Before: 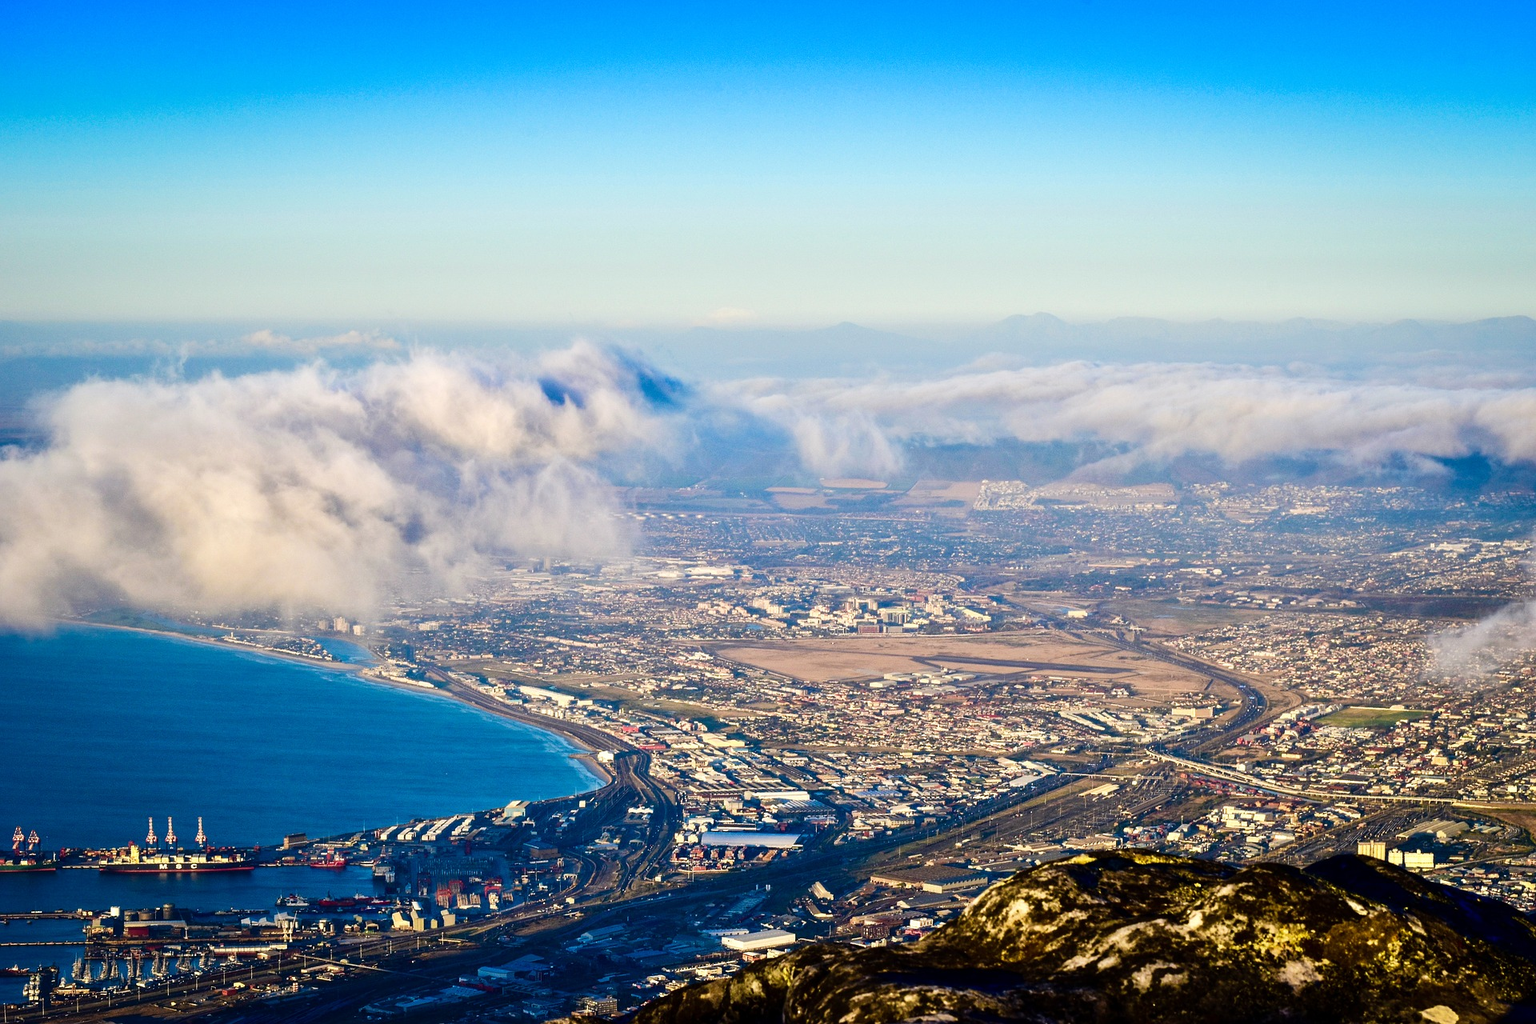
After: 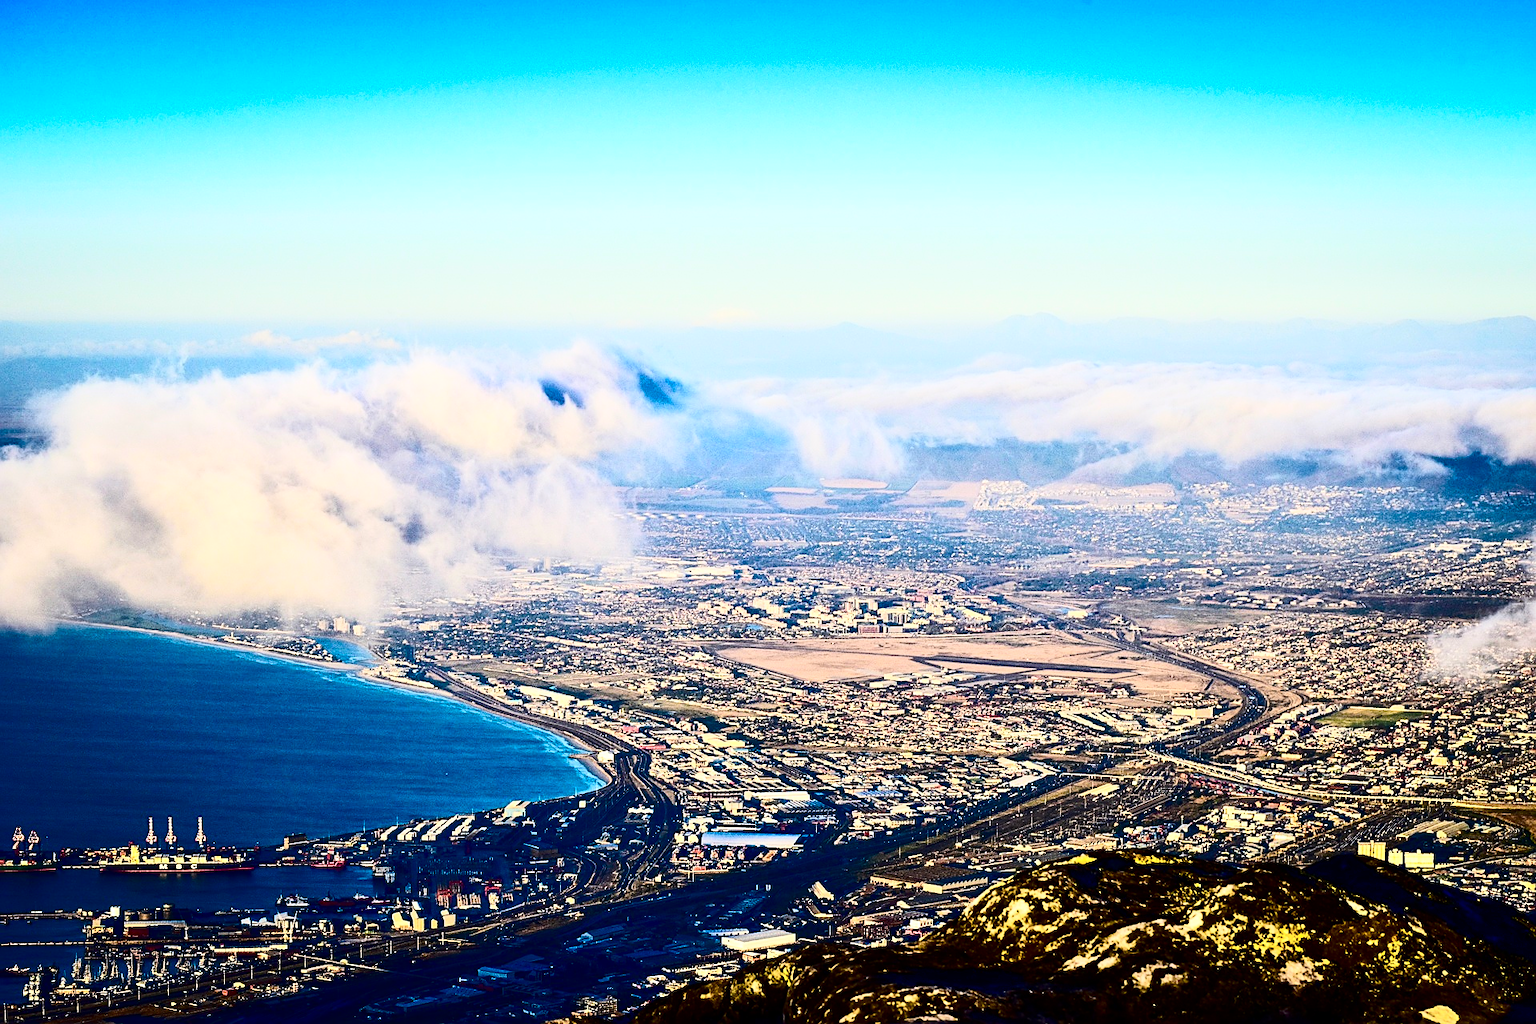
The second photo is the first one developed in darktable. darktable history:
sharpen: on, module defaults
color balance rgb: power › luminance 3.284%, power › hue 230.85°, linear chroma grading › shadows 9.409%, linear chroma grading › highlights 11.065%, linear chroma grading › global chroma 15.497%, linear chroma grading › mid-tones 14.898%, perceptual saturation grading › global saturation 0.641%
contrast brightness saturation: contrast 0.486, saturation -0.1
